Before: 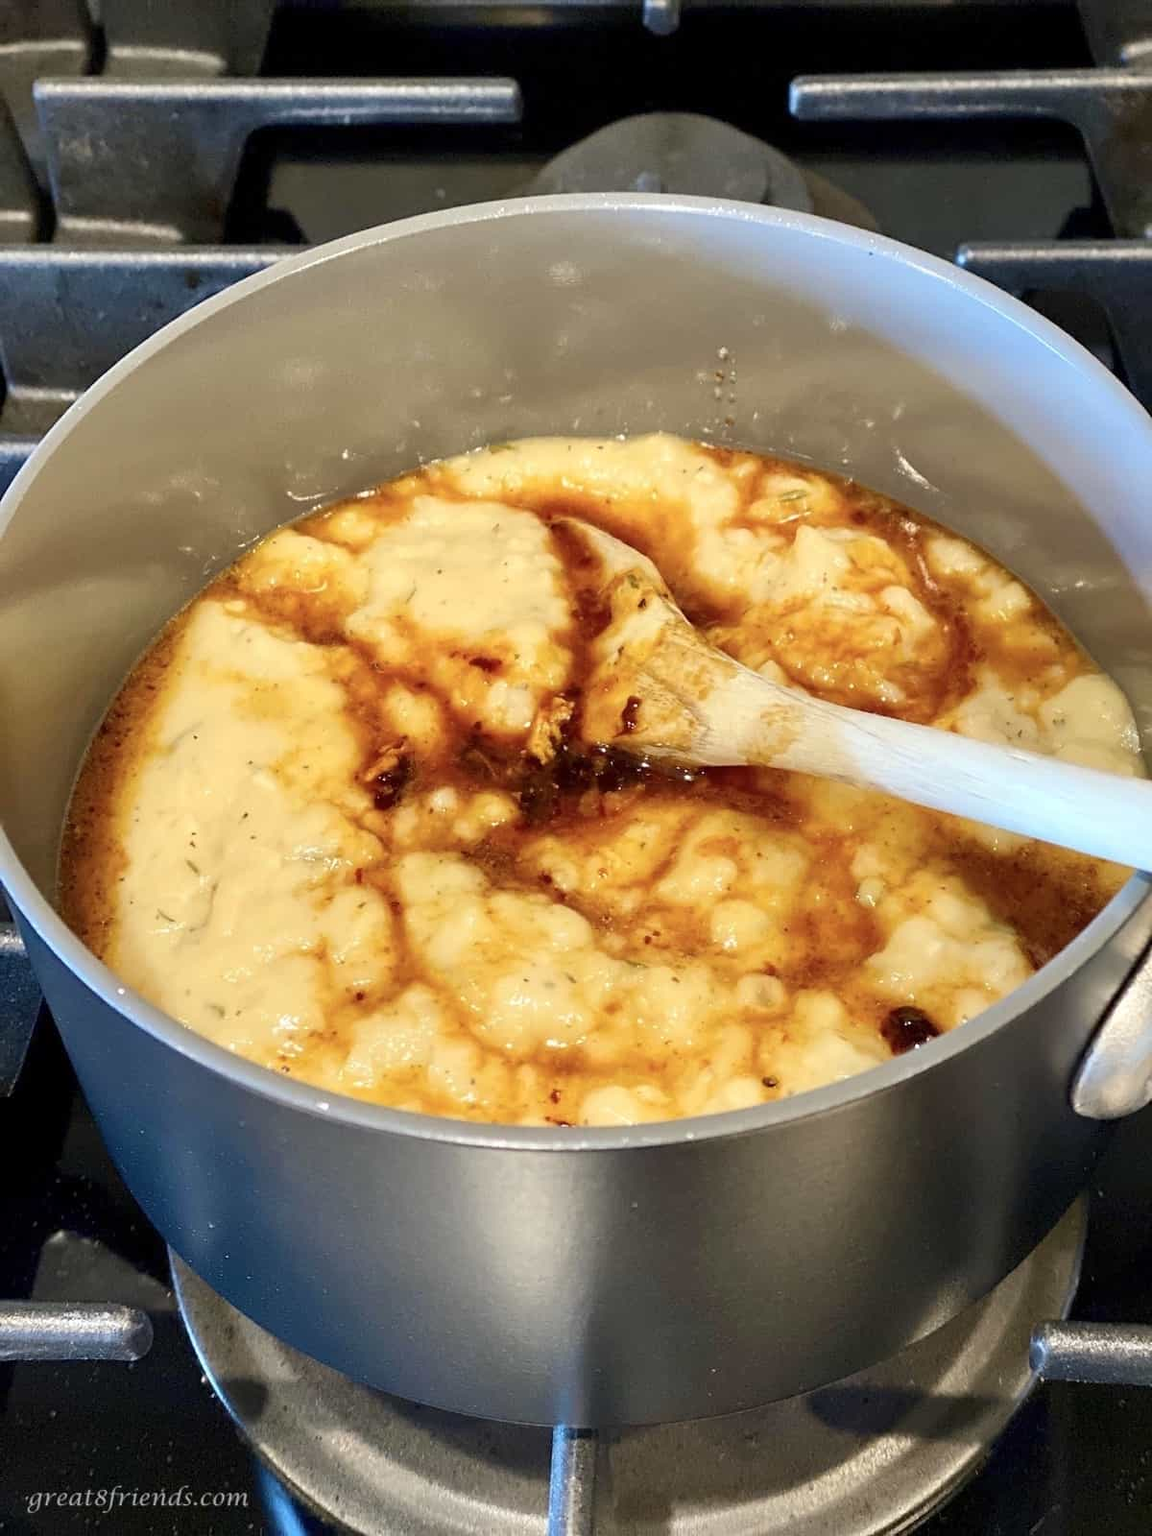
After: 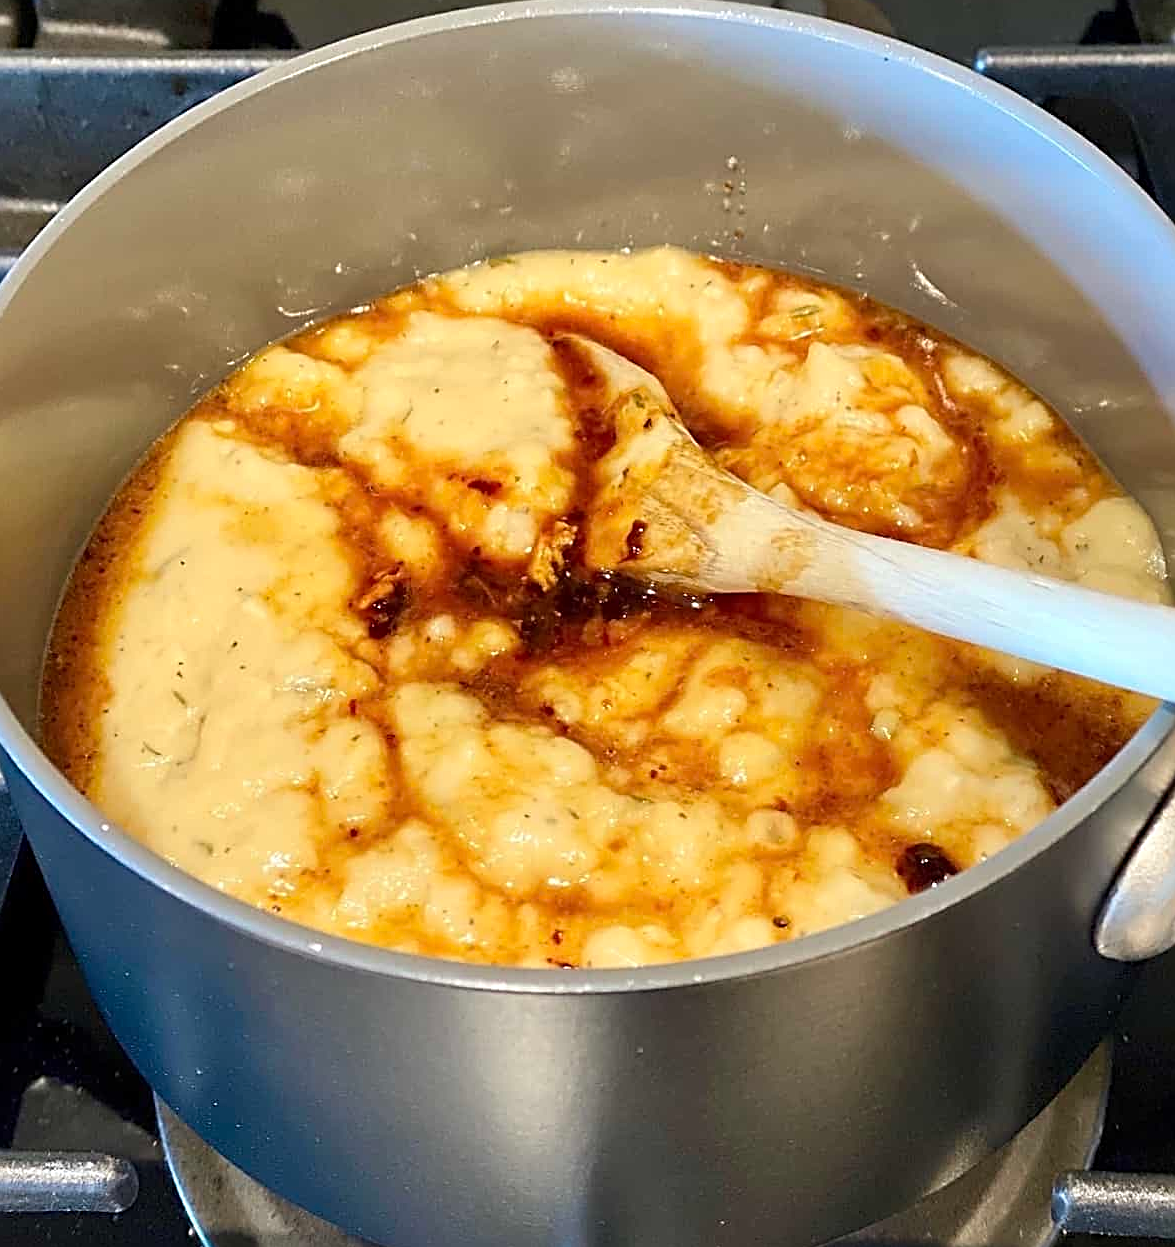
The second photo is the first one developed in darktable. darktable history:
crop and rotate: left 1.814%, top 12.818%, right 0.25%, bottom 9.225%
sharpen: radius 2.531, amount 0.628
